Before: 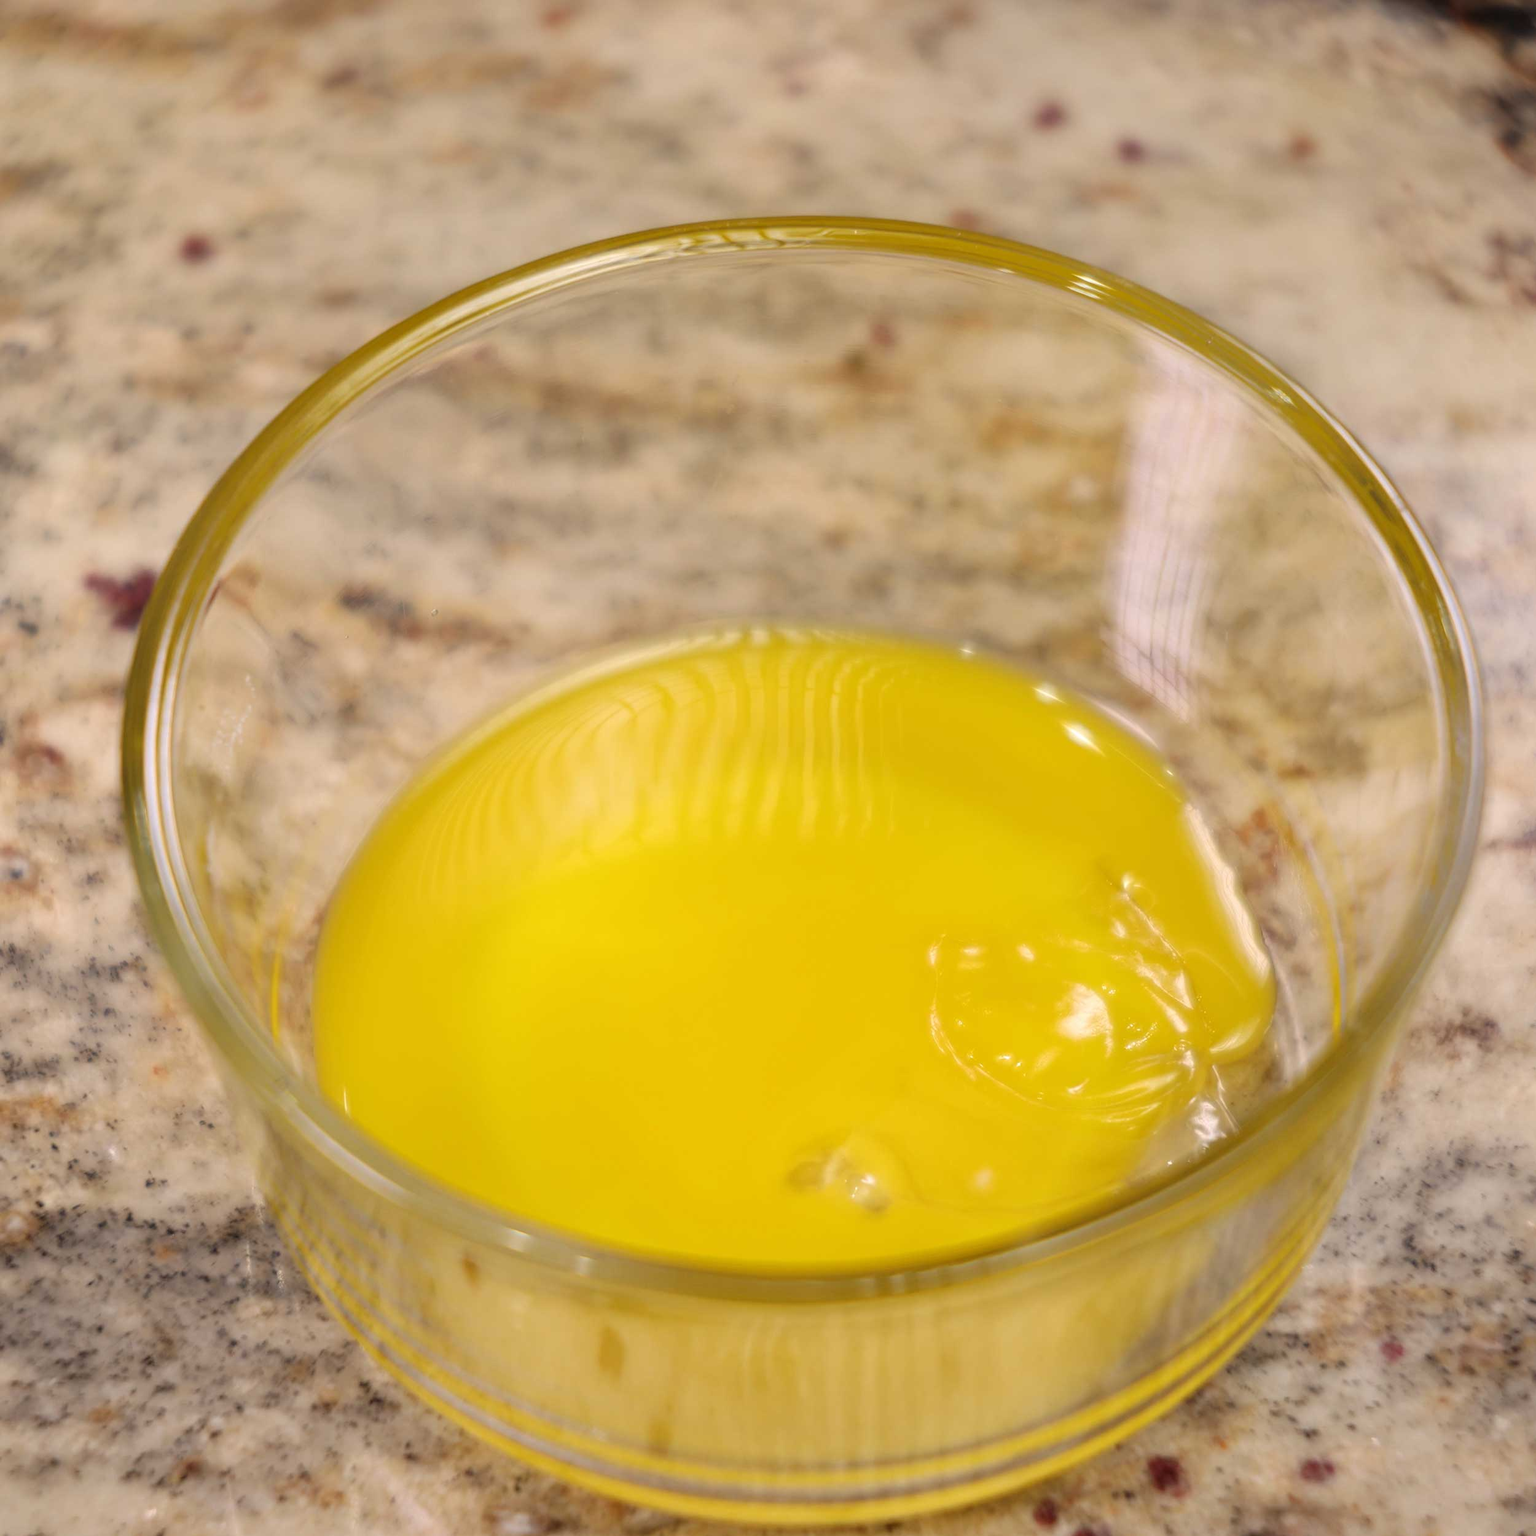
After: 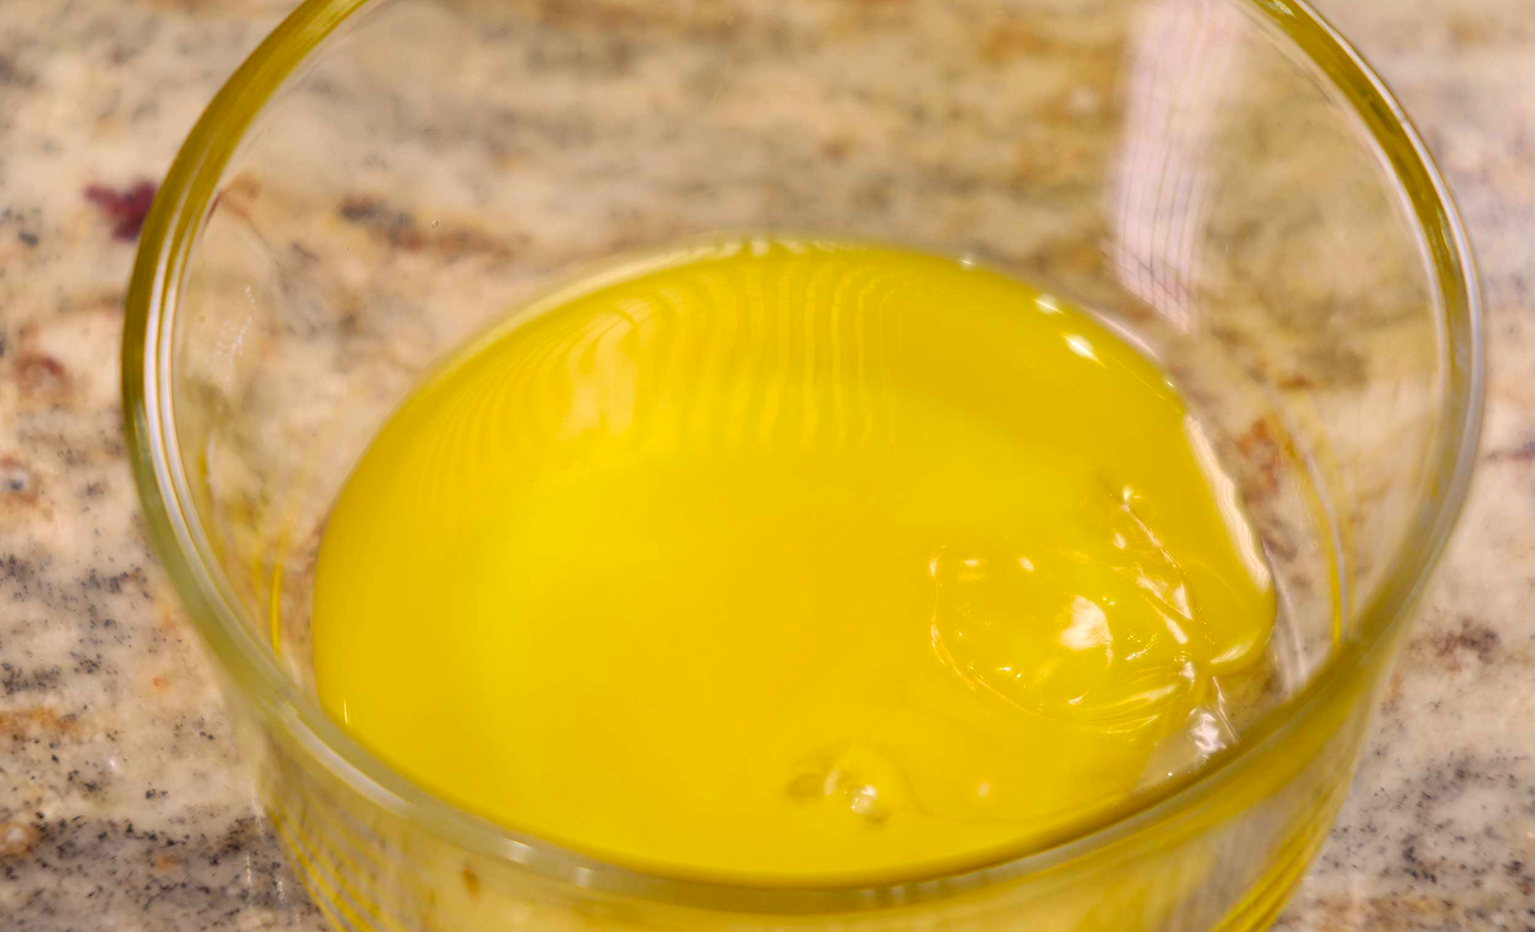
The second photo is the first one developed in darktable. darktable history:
color correction: saturation 1.32
contrast brightness saturation: saturation -0.05
crop and rotate: top 25.357%, bottom 13.942%
